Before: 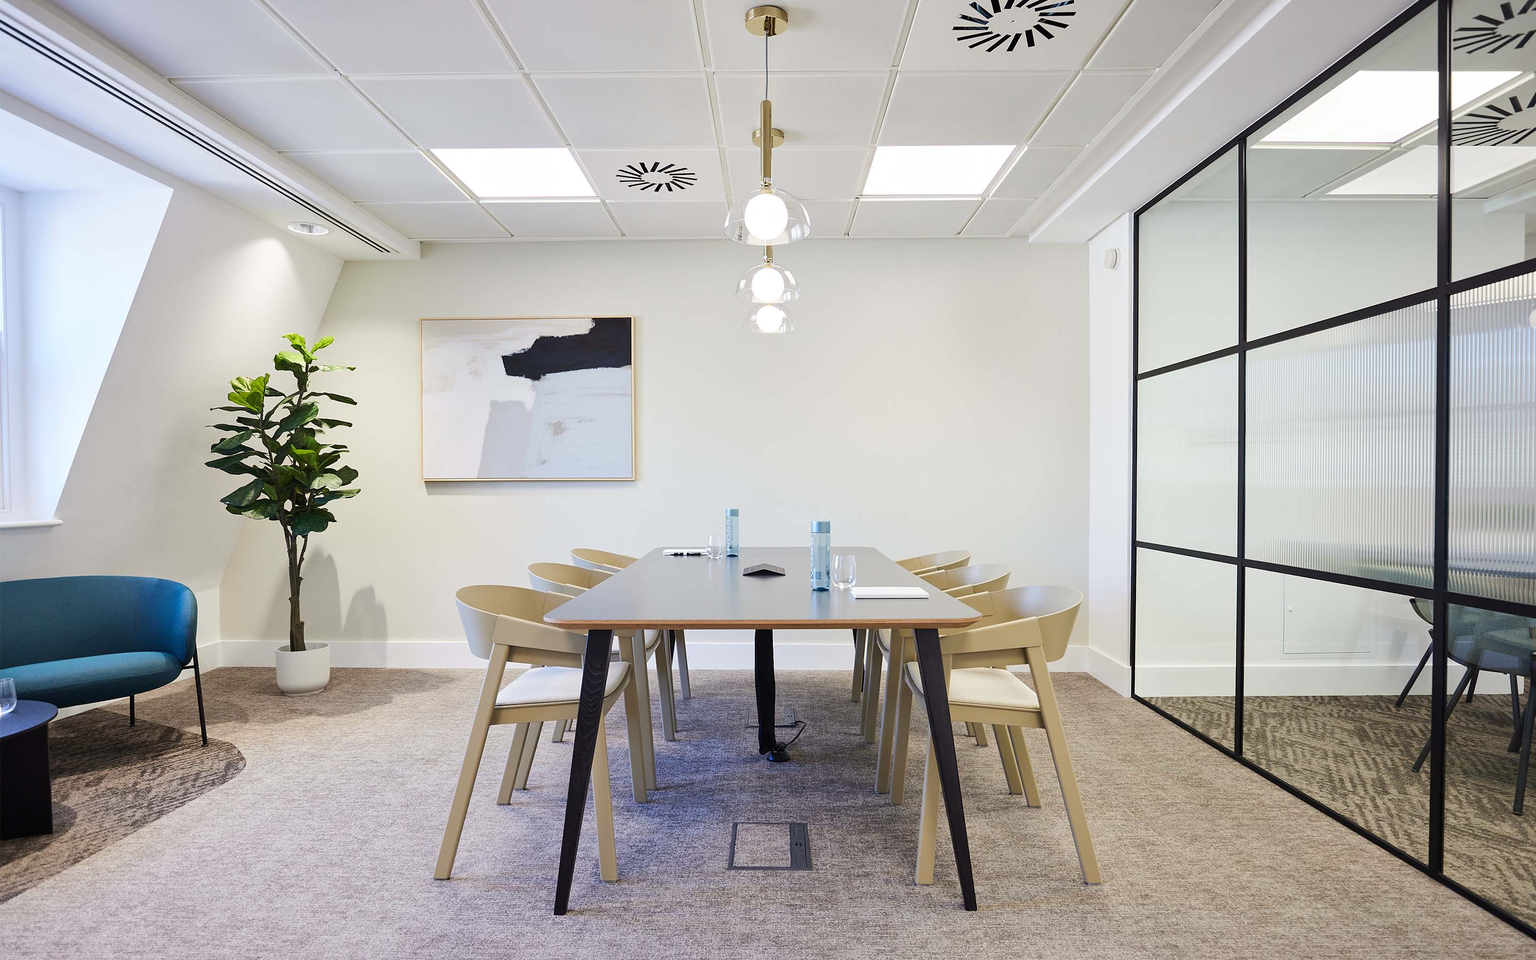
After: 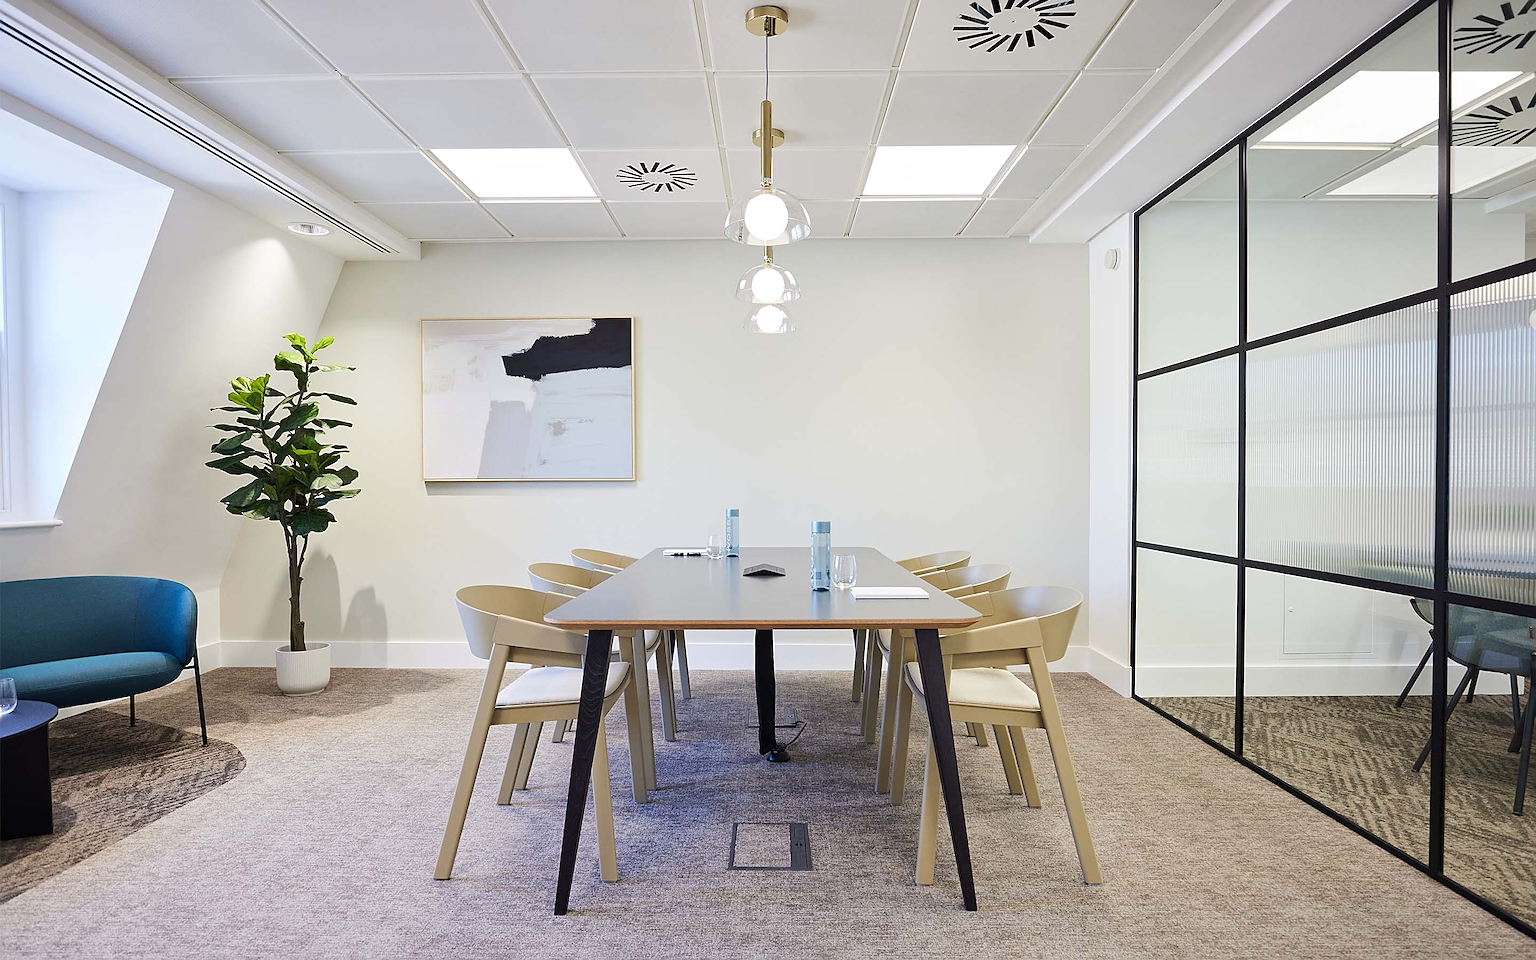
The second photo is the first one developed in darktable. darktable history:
sharpen: on, module defaults
local contrast: mode bilateral grid, contrast 16, coarseness 35, detail 105%, midtone range 0.2
tone equalizer: on, module defaults
